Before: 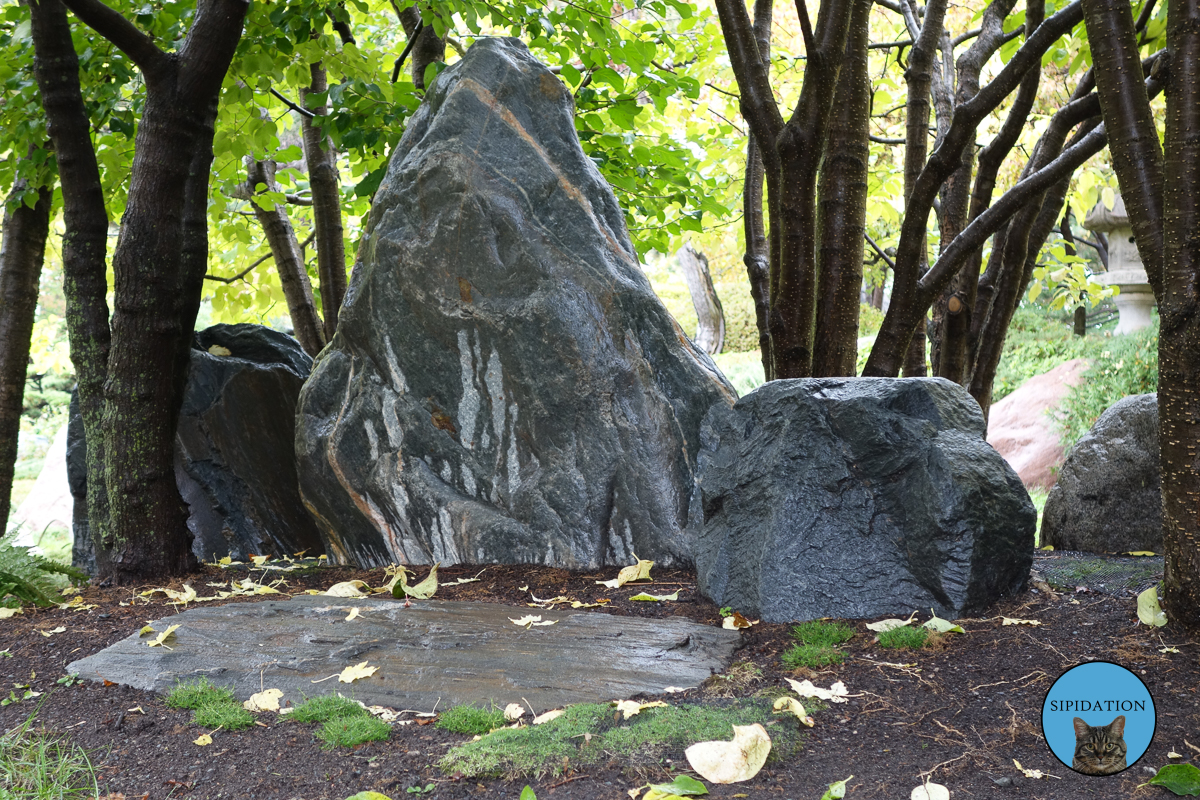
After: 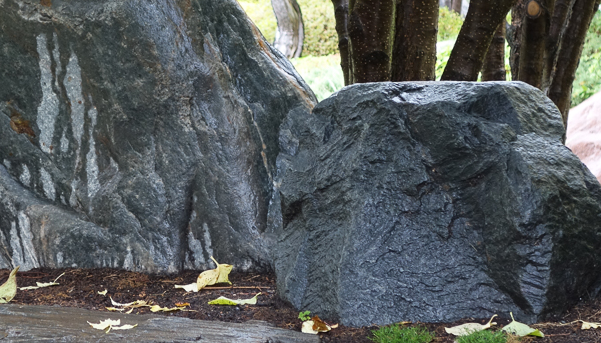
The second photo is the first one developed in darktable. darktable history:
crop: left 35.101%, top 37.025%, right 14.781%, bottom 20.033%
